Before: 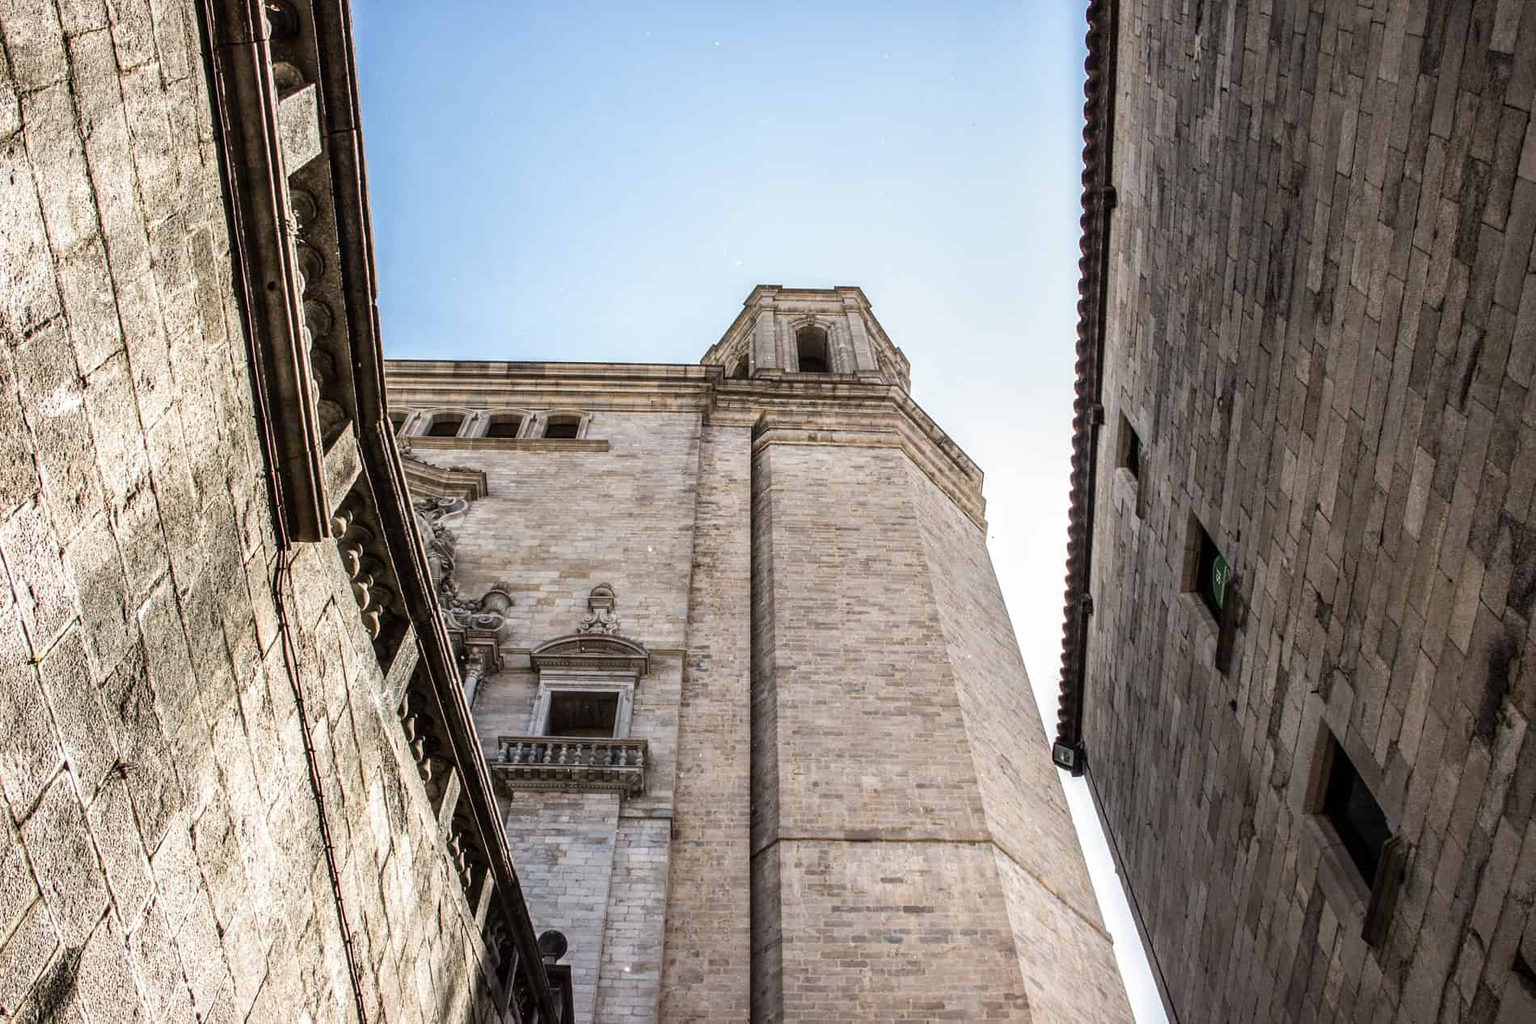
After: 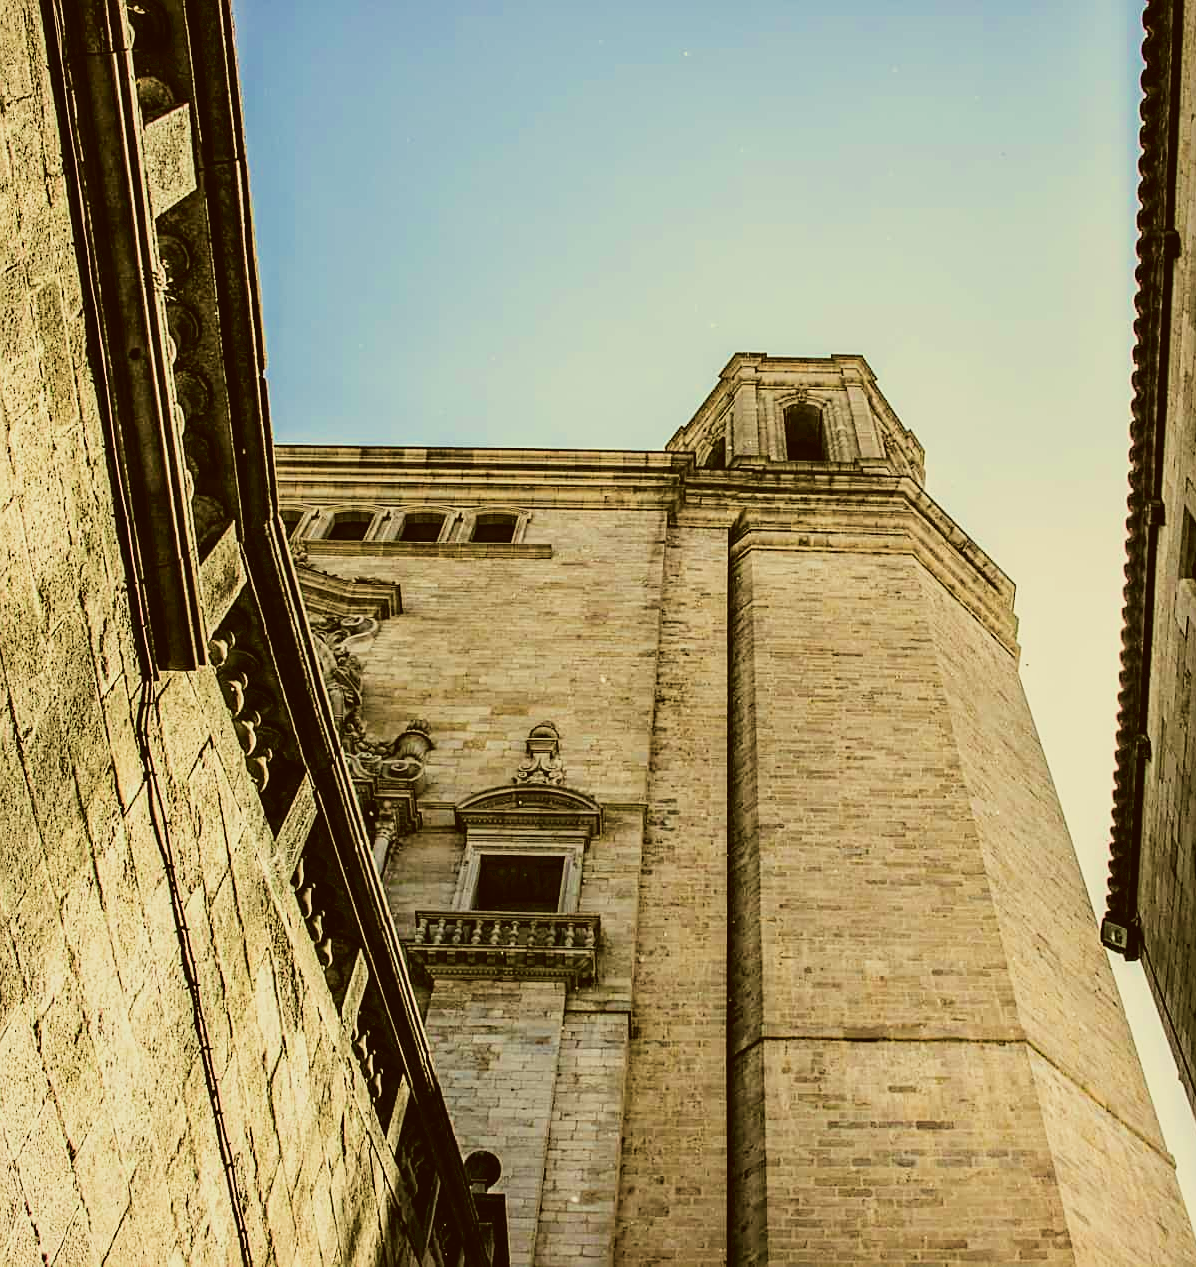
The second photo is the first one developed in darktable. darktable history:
color correction: highlights a* -1.43, highlights b* 10.62, shadows a* 0.477, shadows b* 18.66
sharpen: on, module defaults
filmic rgb: black relative exposure -7.65 EV, white relative exposure 4.56 EV, hardness 3.61, iterations of high-quality reconstruction 0
tone equalizer: -8 EV -0.001 EV, -7 EV 0.002 EV, -6 EV -0.003 EV, -5 EV -0.008 EV, -4 EV -0.059 EV, -3 EV -0.217 EV, -2 EV -0.269 EV, -1 EV 0.096 EV, +0 EV 0.281 EV
haze removal: compatibility mode true, adaptive false
contrast brightness saturation: saturation -0.096
crop: left 10.61%, right 26.43%
velvia: strength 66.4%, mid-tones bias 0.973
